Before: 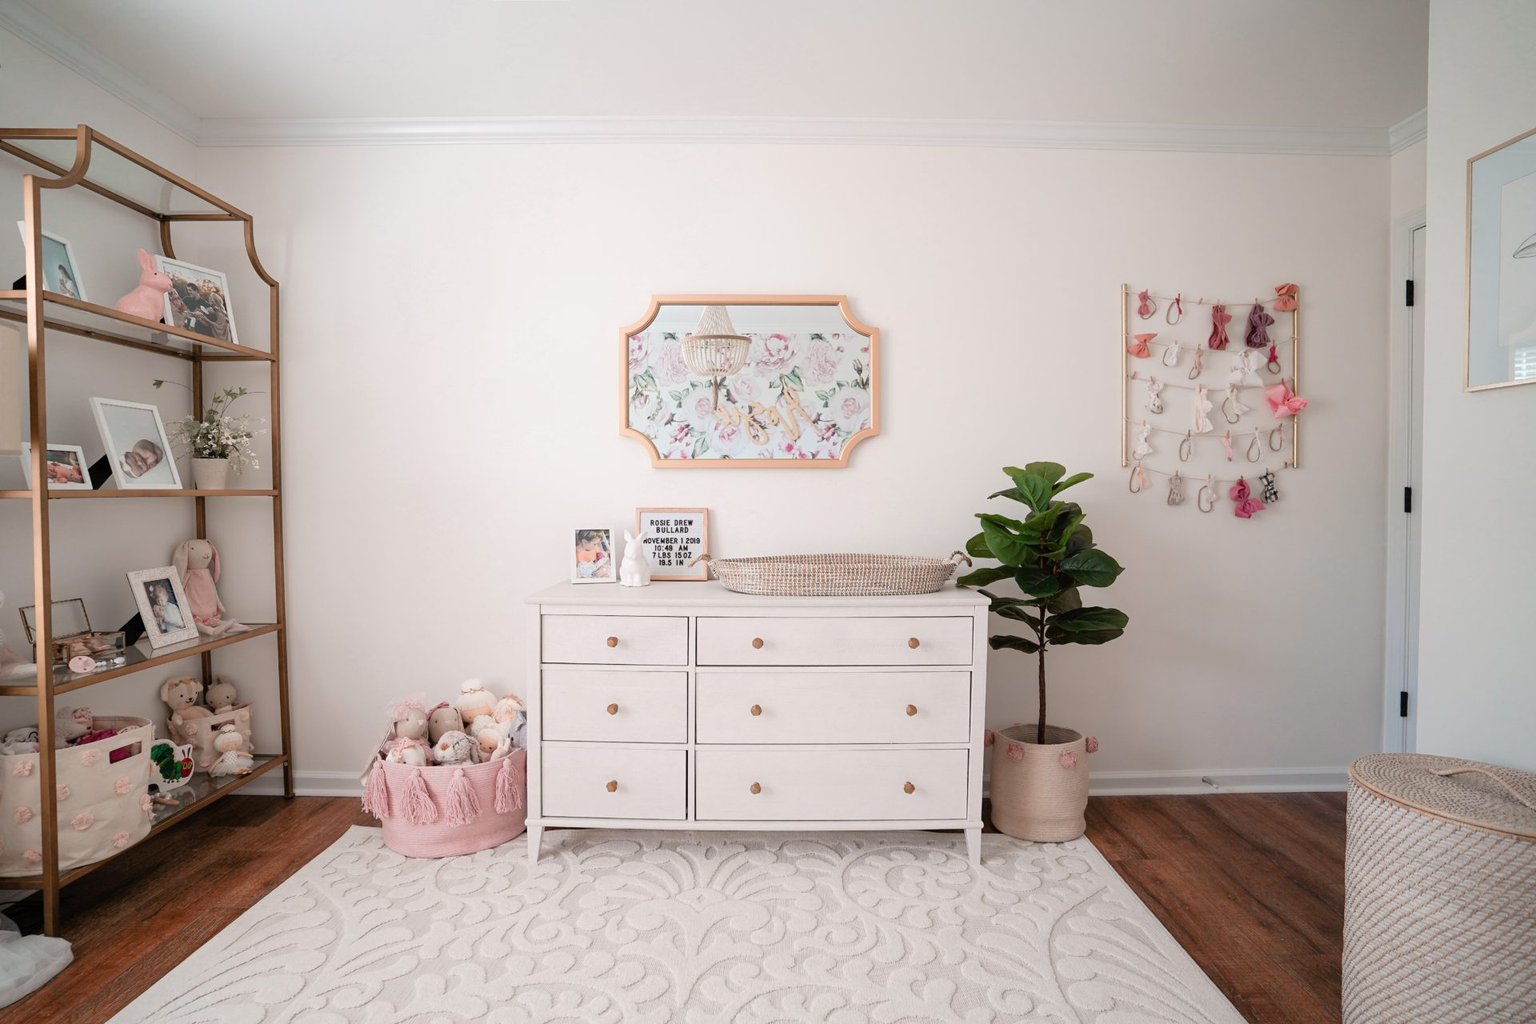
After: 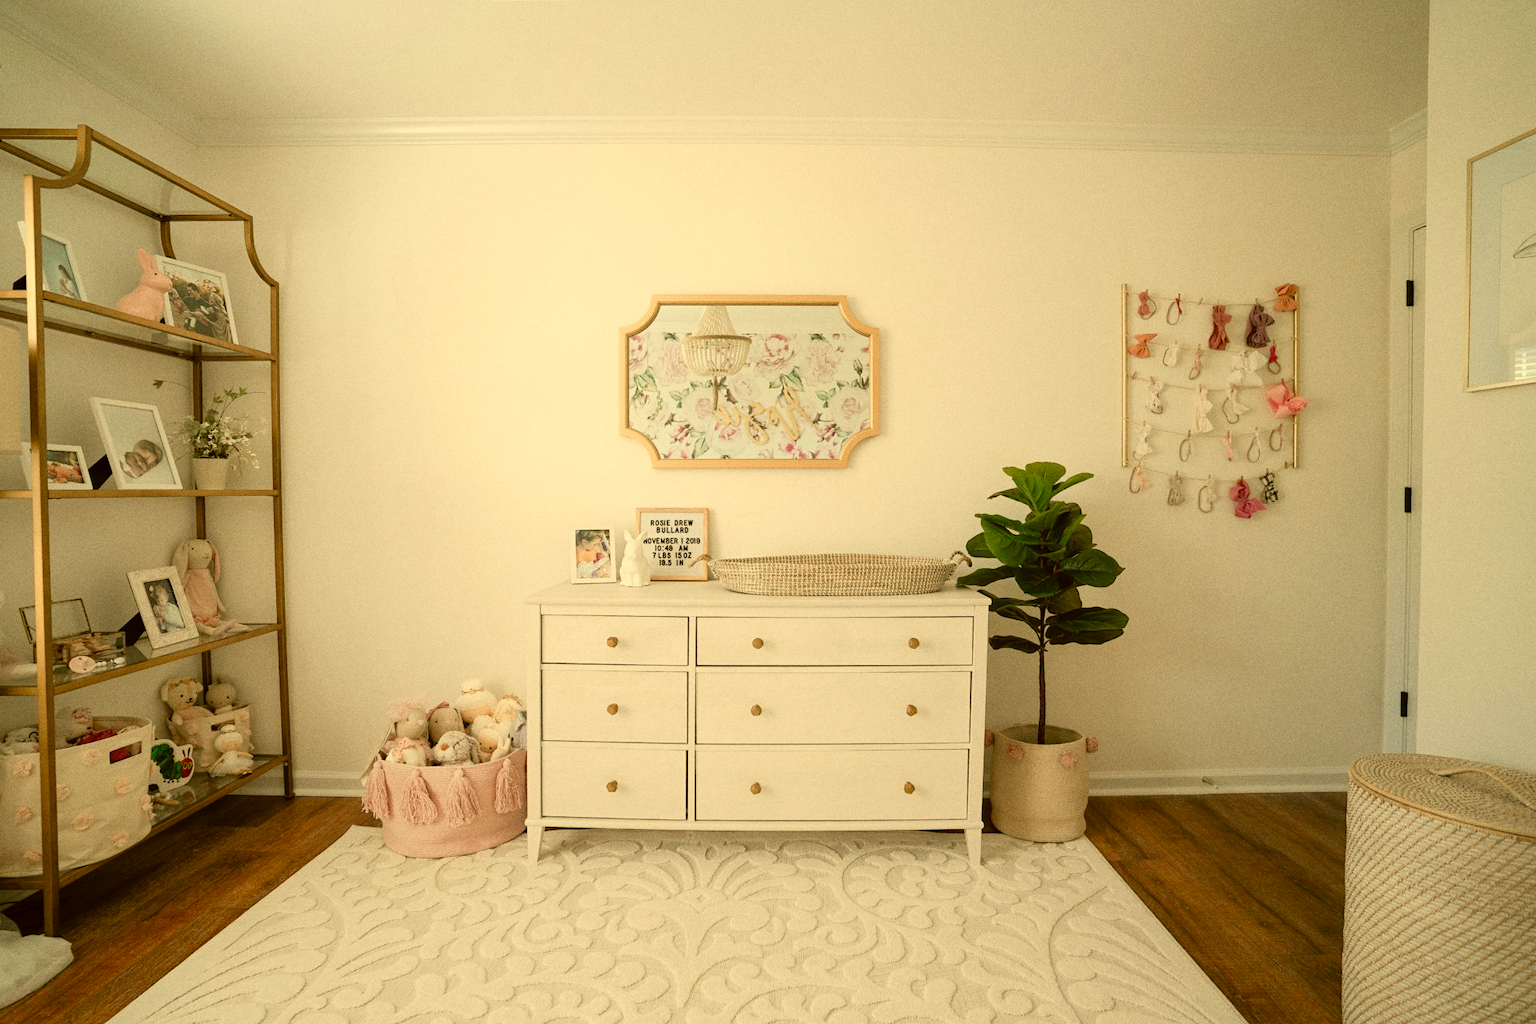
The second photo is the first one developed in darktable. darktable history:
color calibration: x 0.342, y 0.355, temperature 5146 K
grain: on, module defaults
color correction: highlights a* 0.162, highlights b* 29.53, shadows a* -0.162, shadows b* 21.09
